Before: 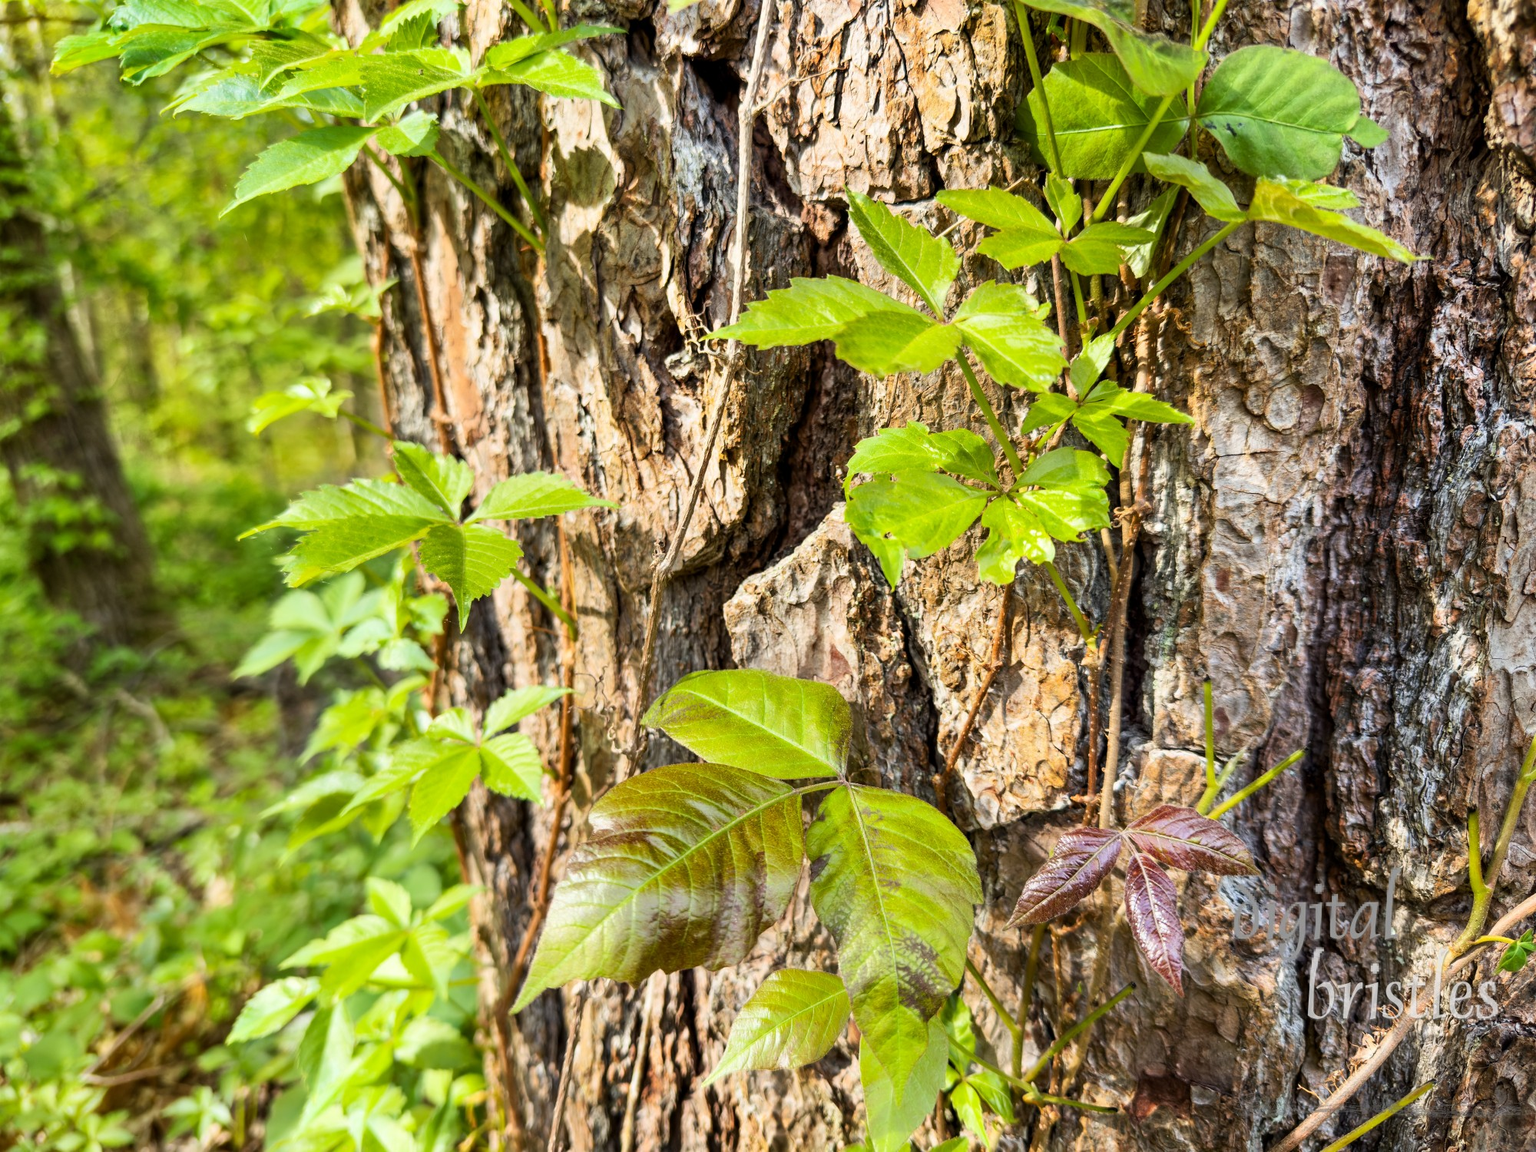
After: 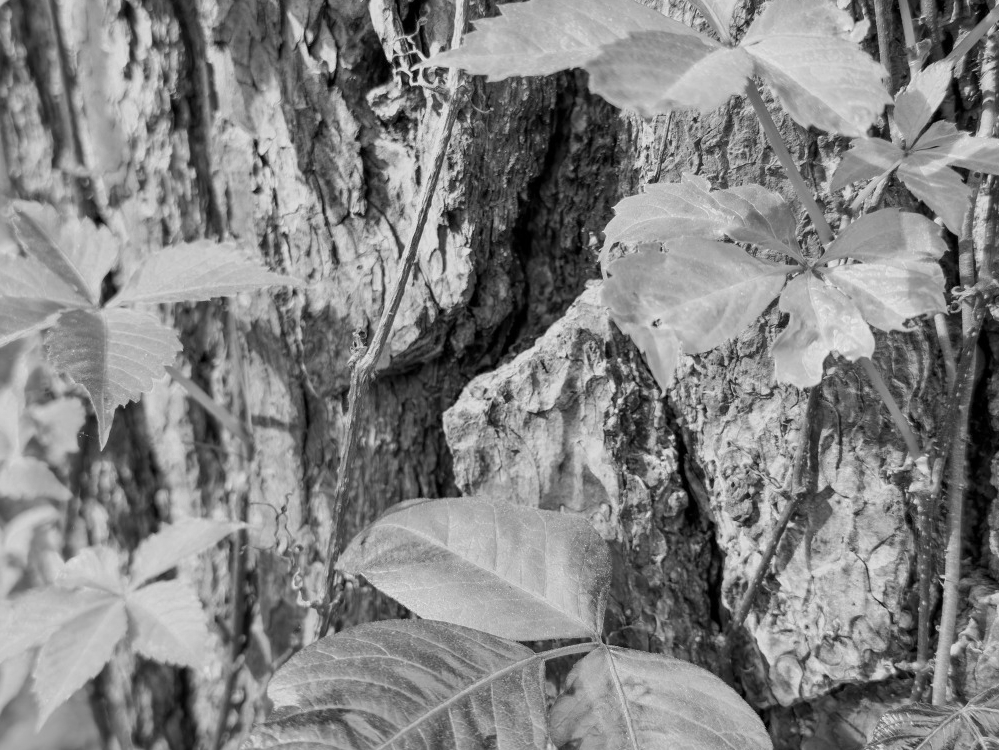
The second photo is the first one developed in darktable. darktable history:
color zones: curves: ch0 [(0.002, 0.593) (0.143, 0.417) (0.285, 0.541) (0.455, 0.289) (0.608, 0.327) (0.727, 0.283) (0.869, 0.571) (1, 0.603)]; ch1 [(0, 0) (0.143, 0) (0.286, 0) (0.429, 0) (0.571, 0) (0.714, 0) (0.857, 0)]
crop: left 25%, top 25%, right 25%, bottom 25%
color correction: highlights a* -4.98, highlights b* -3.76, shadows a* 3.83, shadows b* 4.08
tone equalizer: -8 EV 0.25 EV, -7 EV 0.417 EV, -6 EV 0.417 EV, -5 EV 0.25 EV, -3 EV -0.25 EV, -2 EV -0.417 EV, -1 EV -0.417 EV, +0 EV -0.25 EV, edges refinement/feathering 500, mask exposure compensation -1.57 EV, preserve details guided filter
